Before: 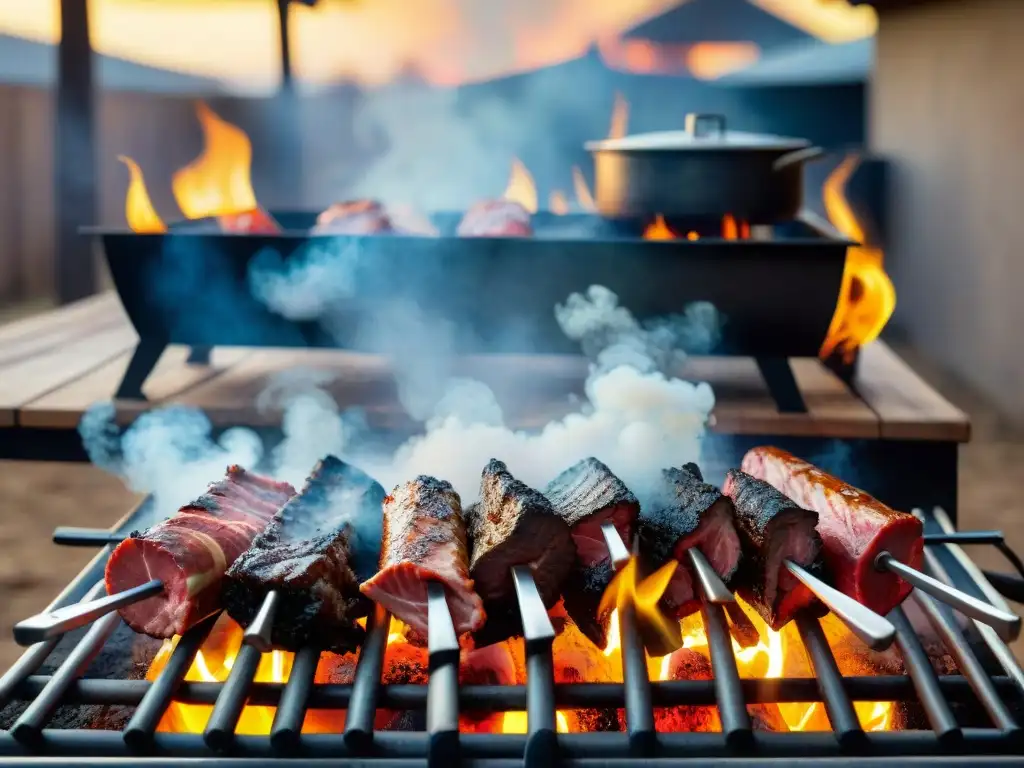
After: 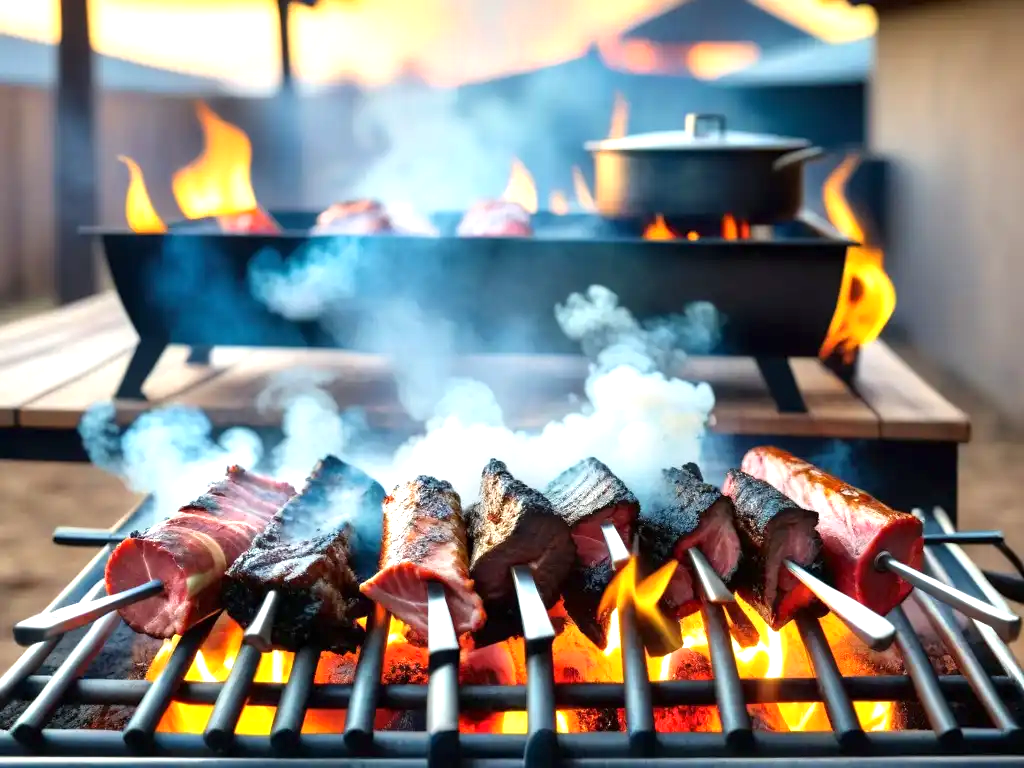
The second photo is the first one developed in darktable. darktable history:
exposure: exposure 0.746 EV, compensate highlight preservation false
